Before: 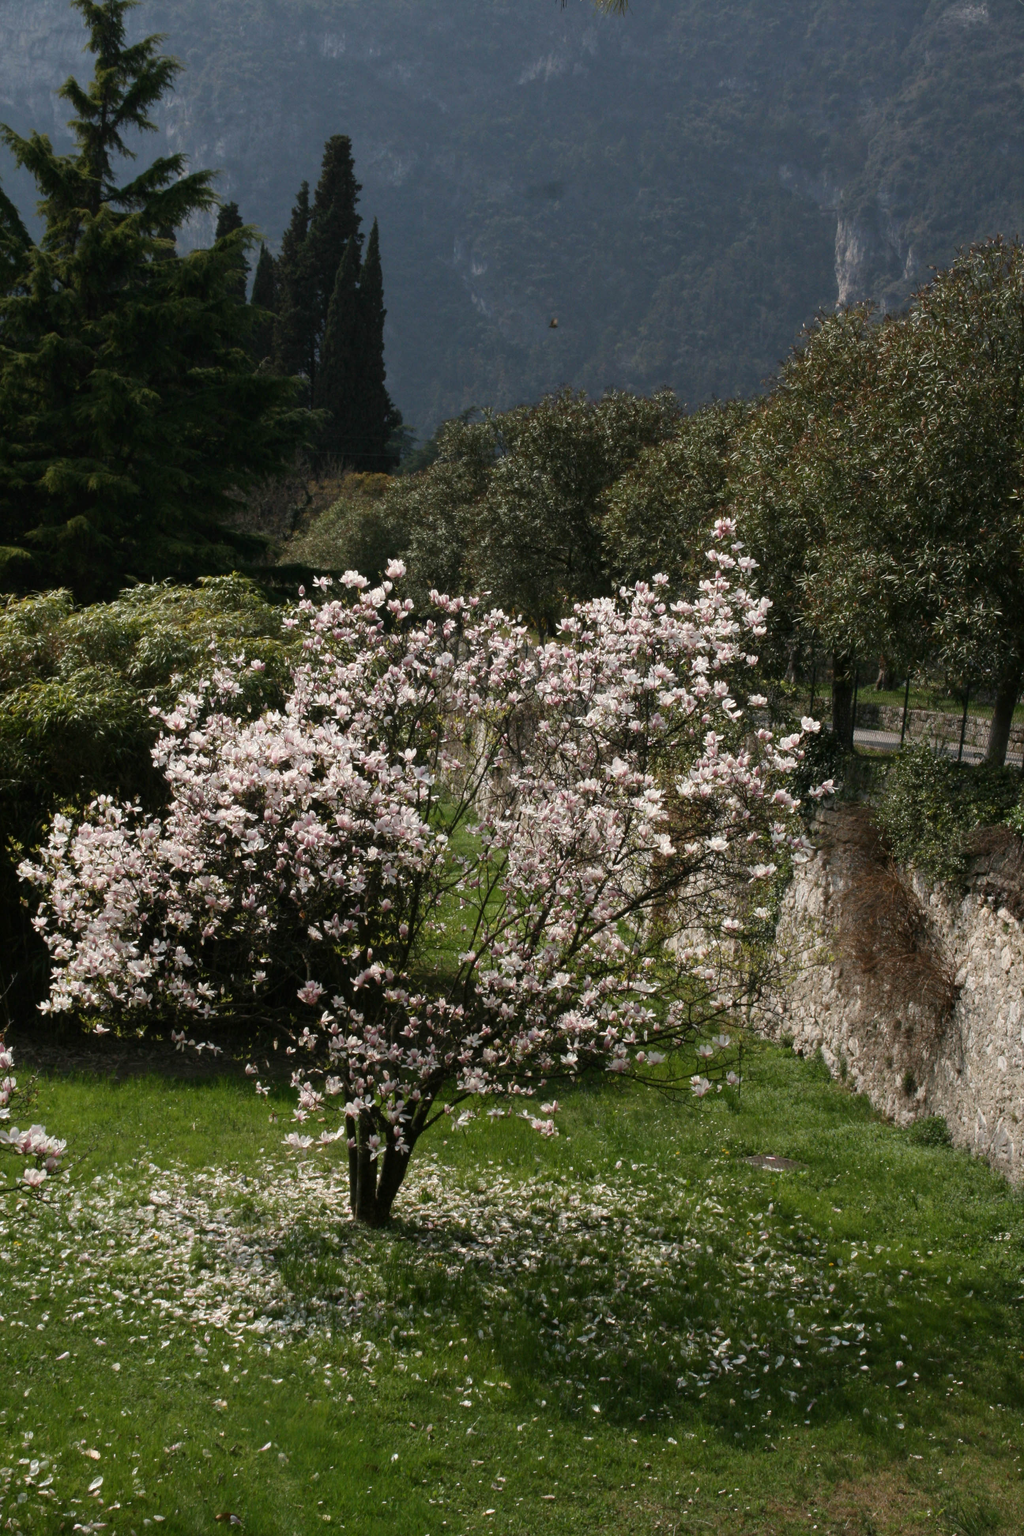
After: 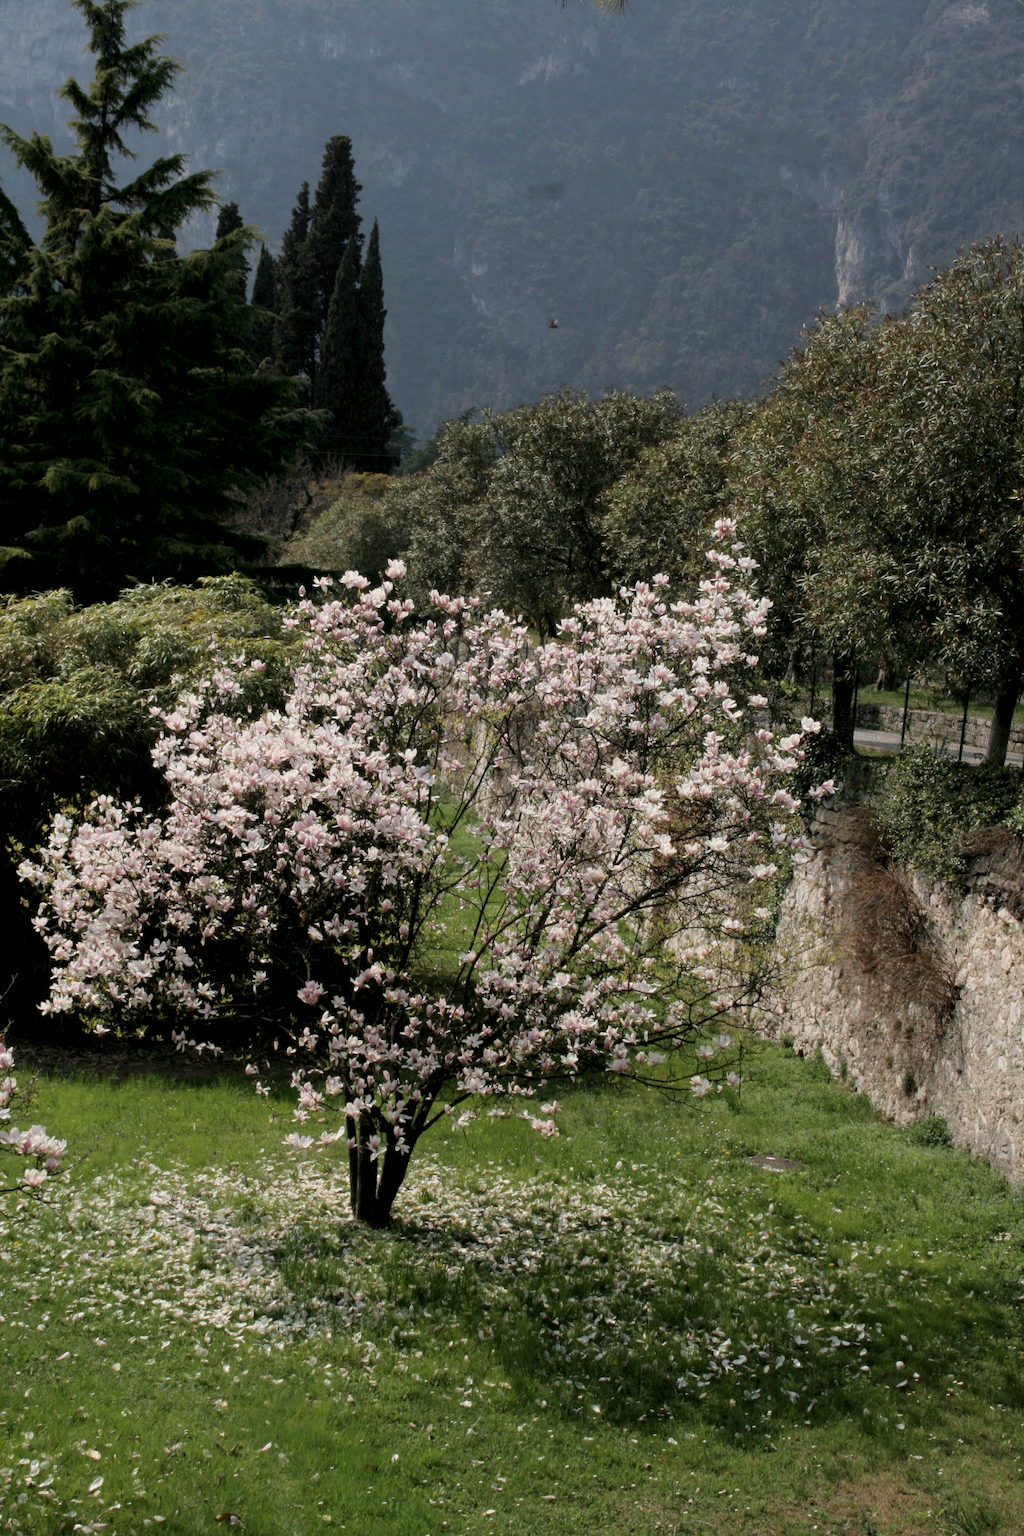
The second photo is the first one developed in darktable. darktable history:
tone curve: curves: ch0 [(0.047, 0) (0.292, 0.352) (0.657, 0.678) (1, 0.958)], color space Lab, independent channels, preserve colors none
